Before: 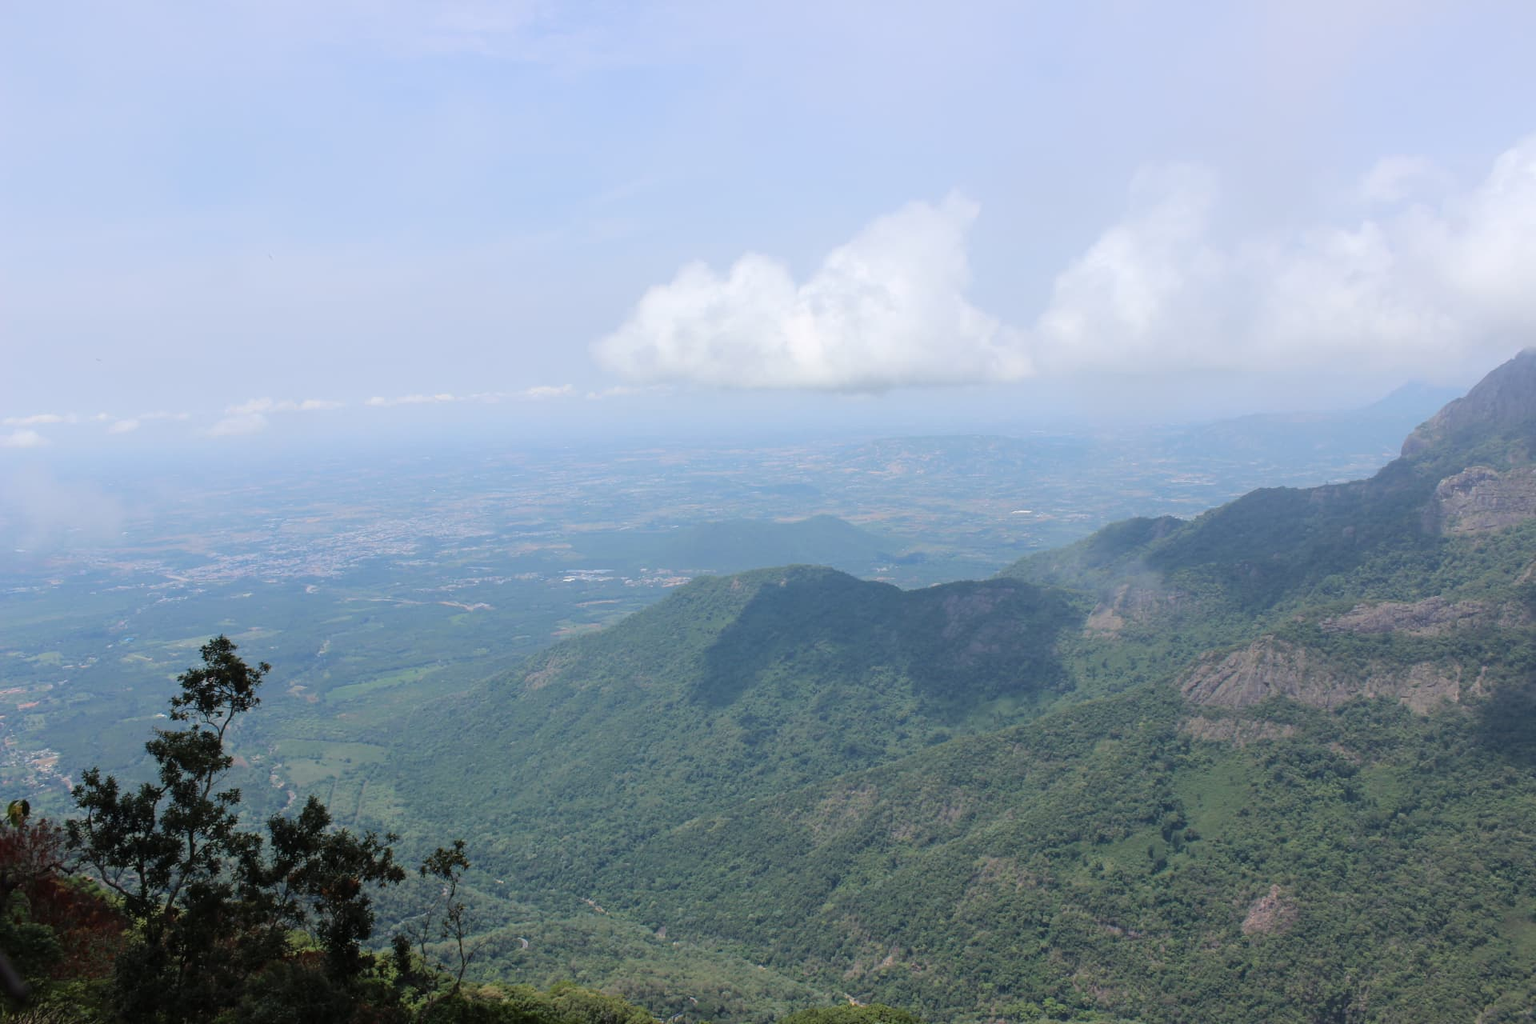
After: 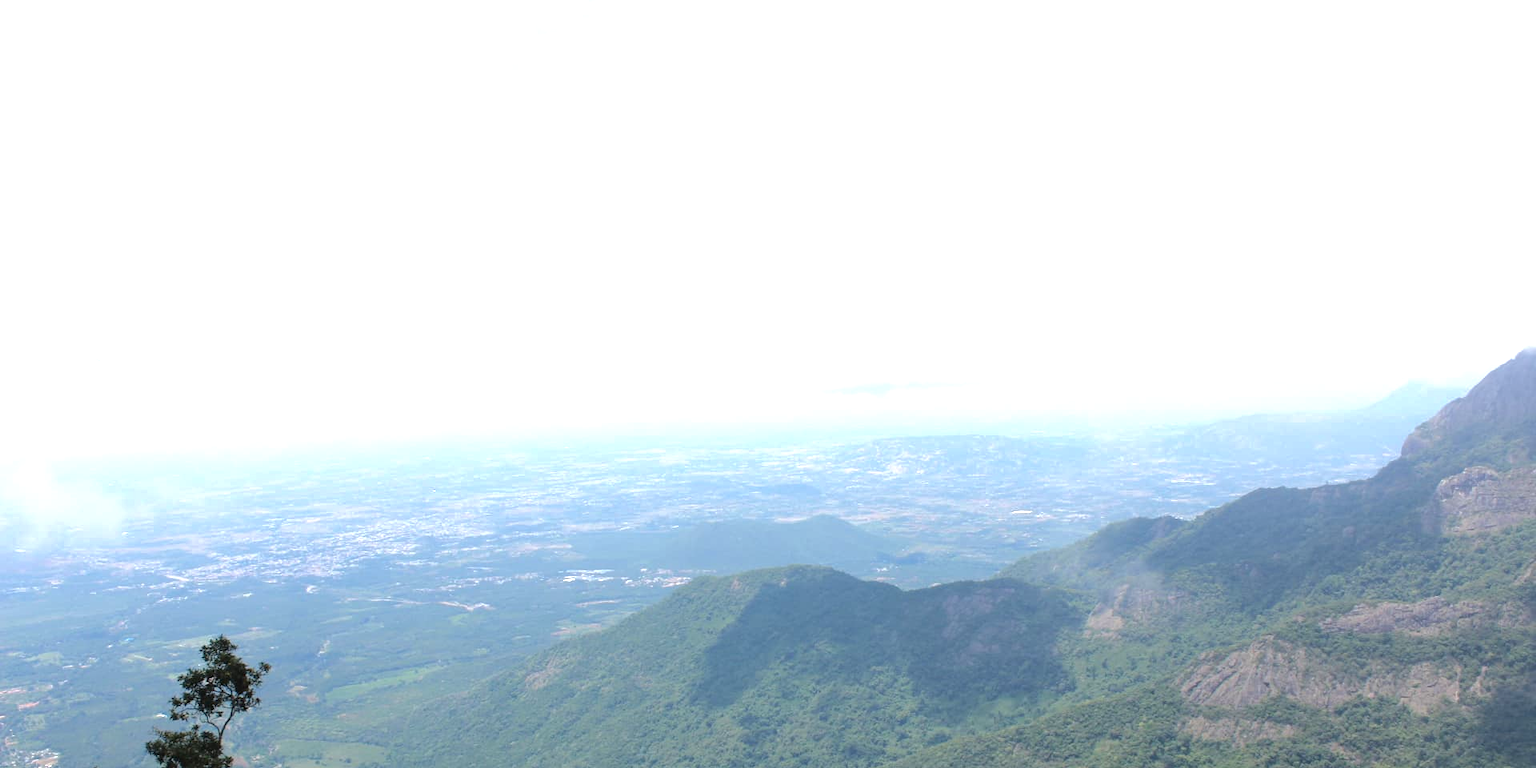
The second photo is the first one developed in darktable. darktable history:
crop: bottom 24.988%
exposure: exposure 1 EV, compensate highlight preservation false
rgb curve: curves: ch0 [(0, 0) (0.175, 0.154) (0.785, 0.663) (1, 1)]
